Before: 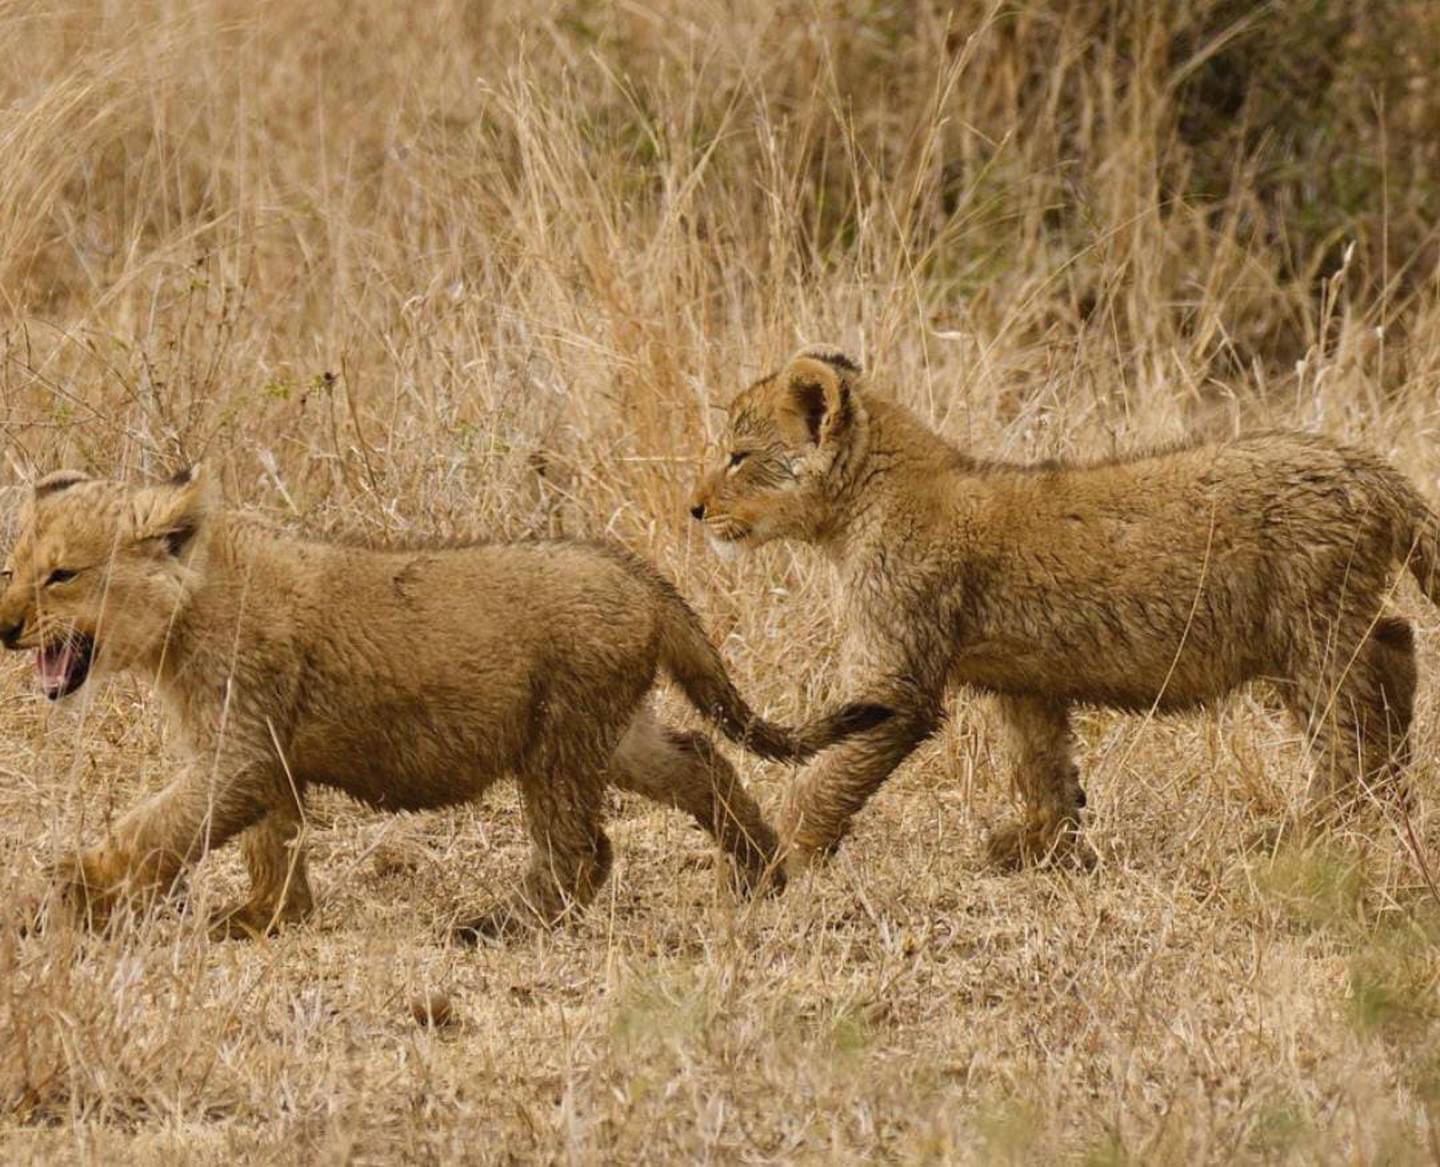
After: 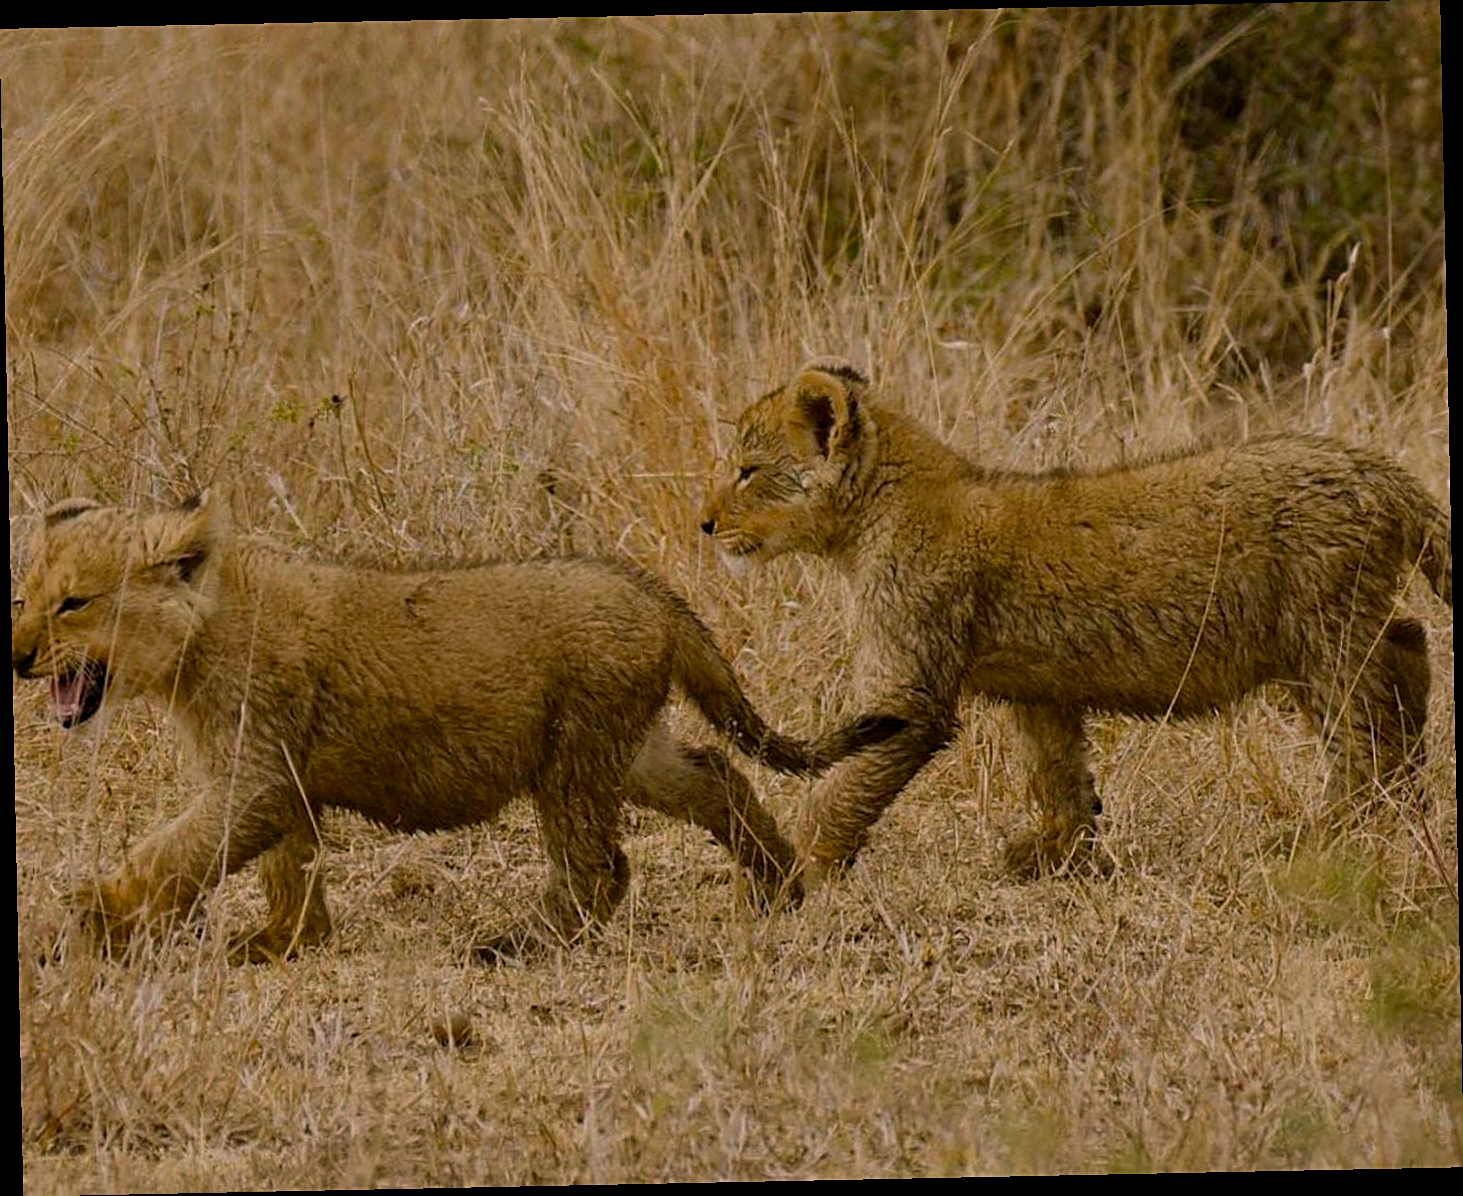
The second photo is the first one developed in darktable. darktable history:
color balance rgb: shadows lift › chroma 2%, shadows lift › hue 217.2°, power › chroma 0.25%, power › hue 60°, highlights gain › chroma 1.5%, highlights gain › hue 309.6°, global offset › luminance -0.25%, perceptual saturation grading › global saturation 15%, global vibrance 15%
sharpen: on, module defaults
rotate and perspective: rotation -1.17°, automatic cropping off
exposure: black level correction 0, exposure -0.766 EV, compensate highlight preservation false
